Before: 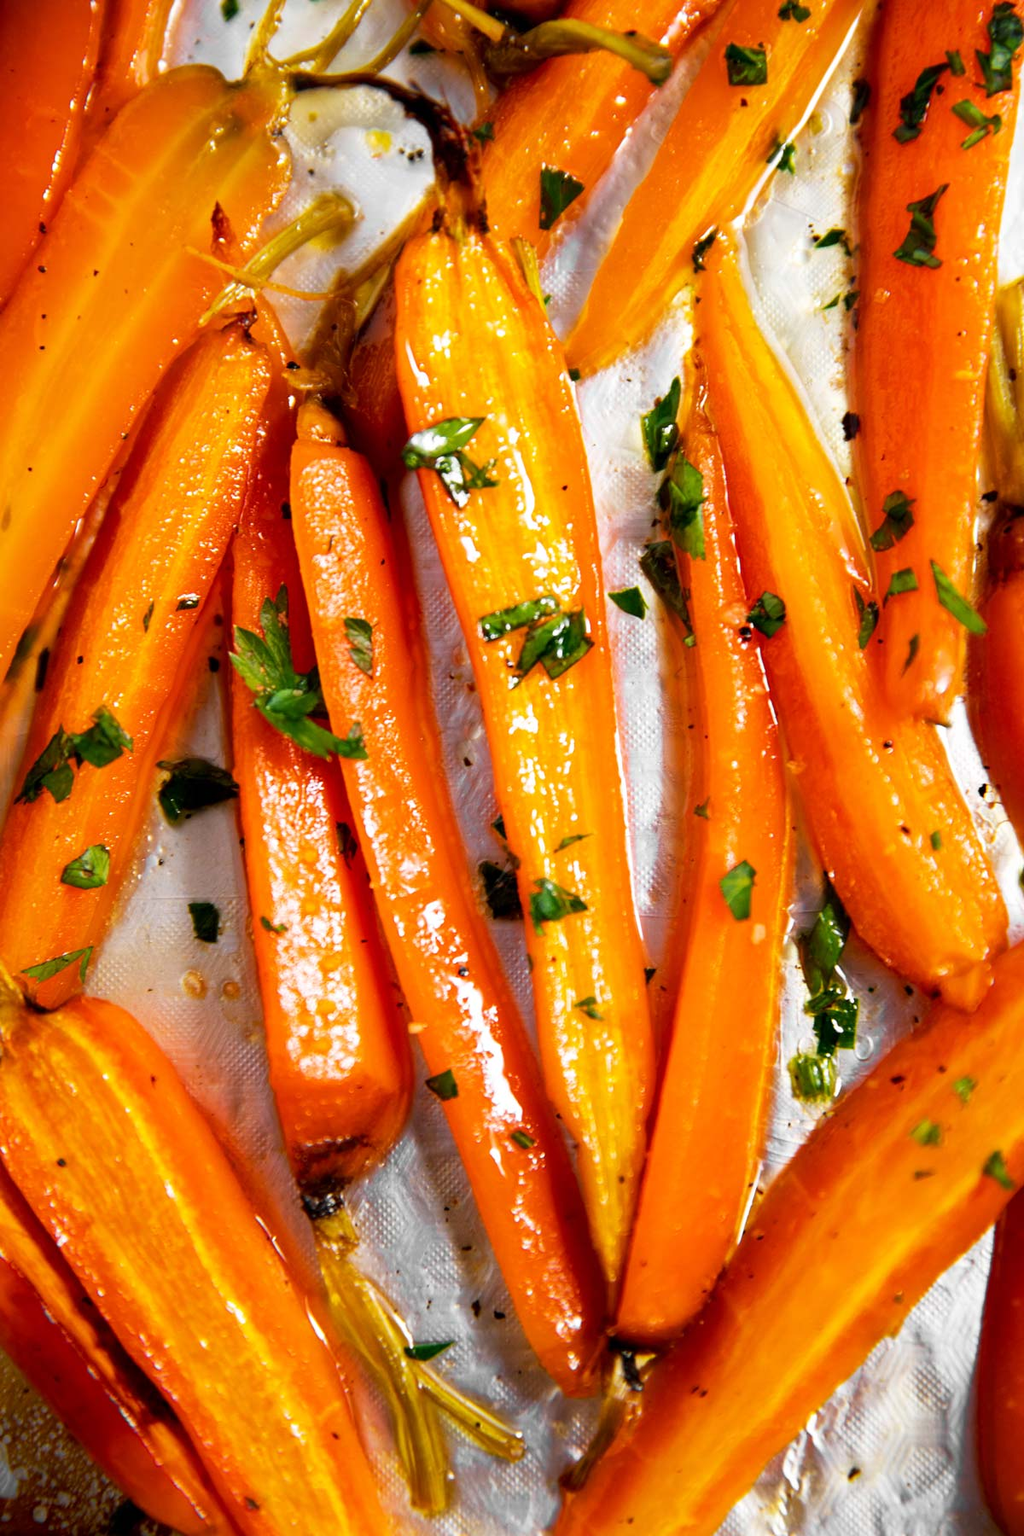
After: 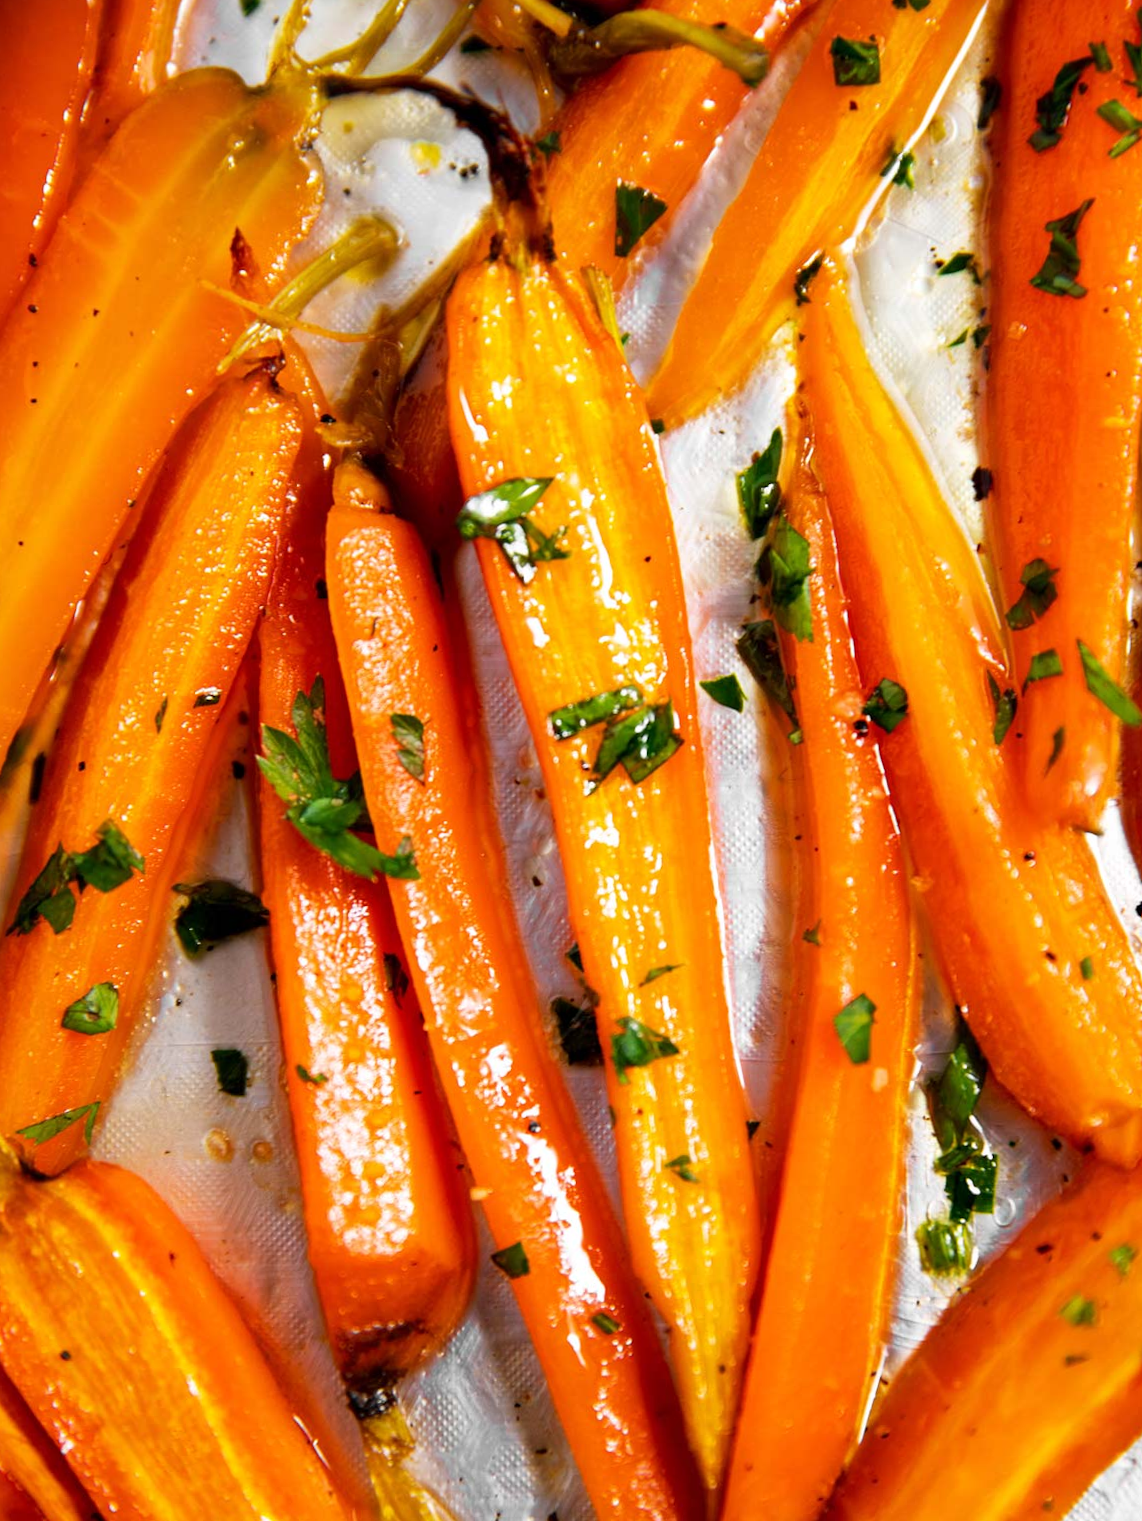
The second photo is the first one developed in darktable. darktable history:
crop and rotate: angle 0.55°, left 0.285%, right 3.156%, bottom 14.23%
